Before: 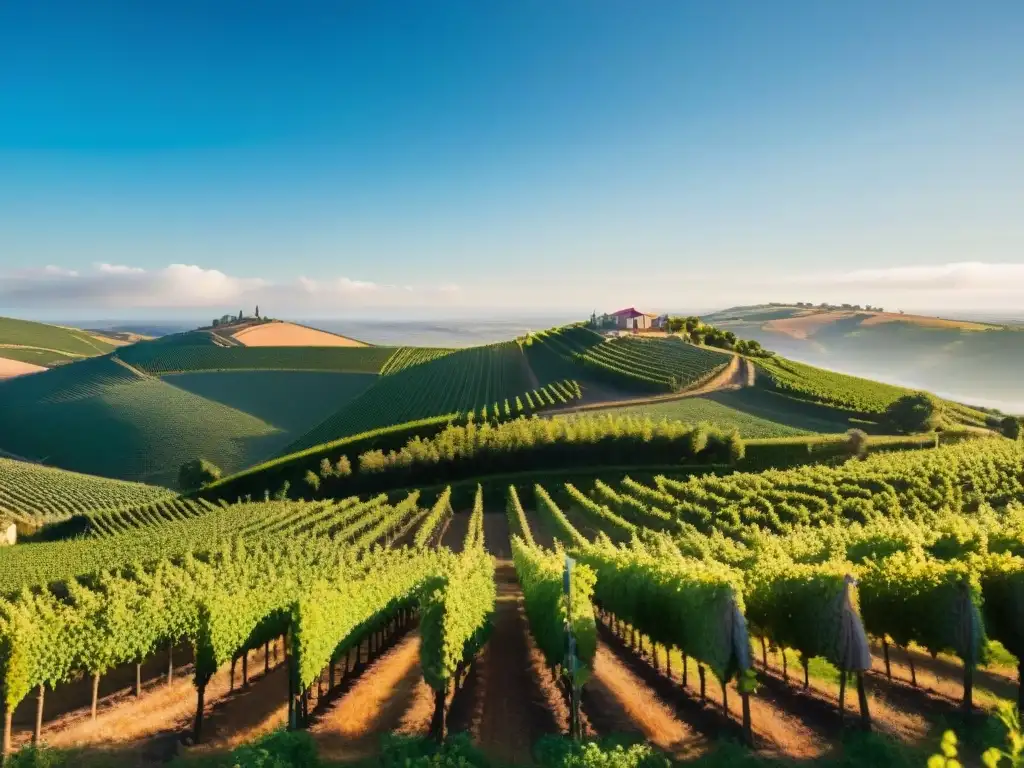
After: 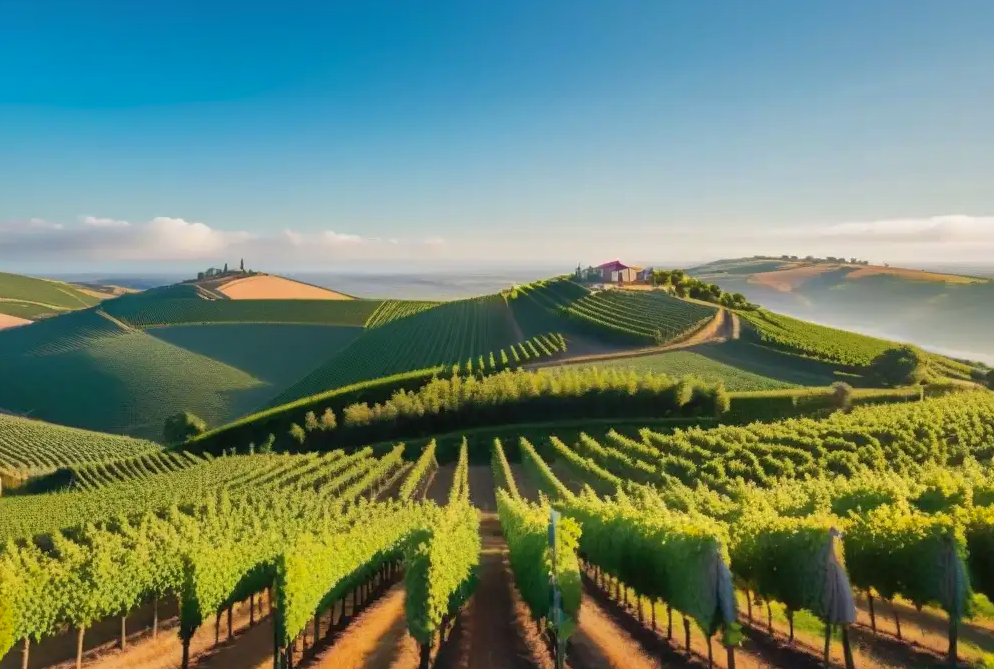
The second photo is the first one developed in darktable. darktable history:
shadows and highlights: on, module defaults
crop: left 1.507%, top 6.147%, right 1.379%, bottom 6.637%
tone equalizer: on, module defaults
